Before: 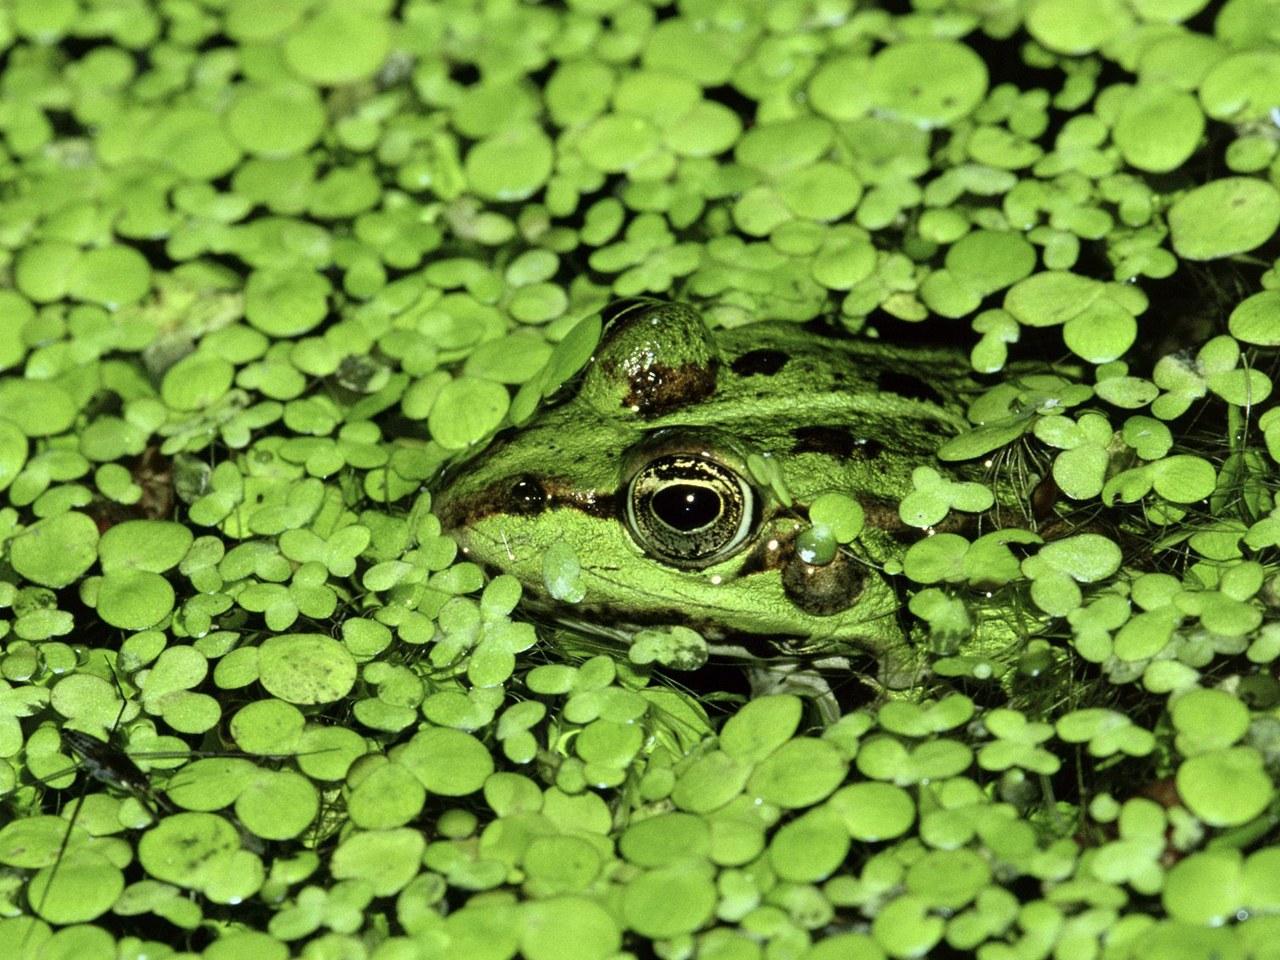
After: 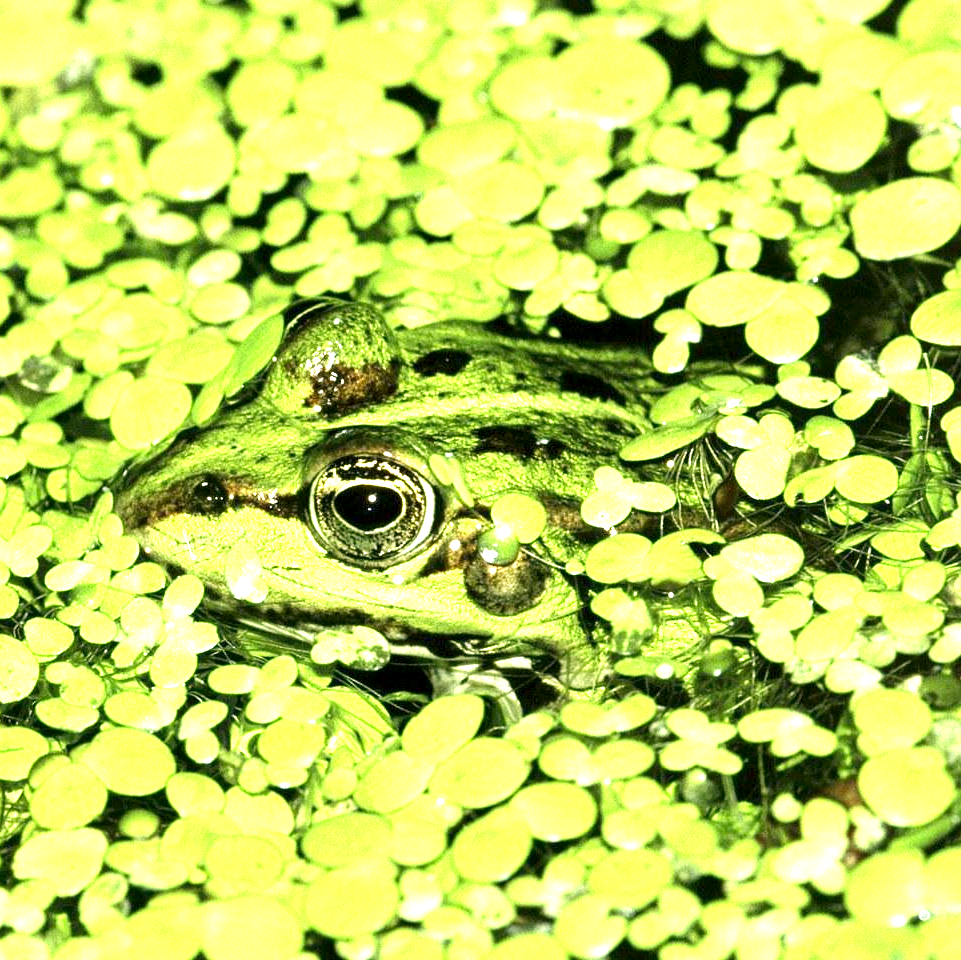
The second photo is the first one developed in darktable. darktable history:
exposure: black level correction 0.001, exposure 1.809 EV, compensate highlight preservation false
crop and rotate: left 24.907%
color correction: highlights a* 4.25, highlights b* 4.99, shadows a* -7.43, shadows b* 4.89
